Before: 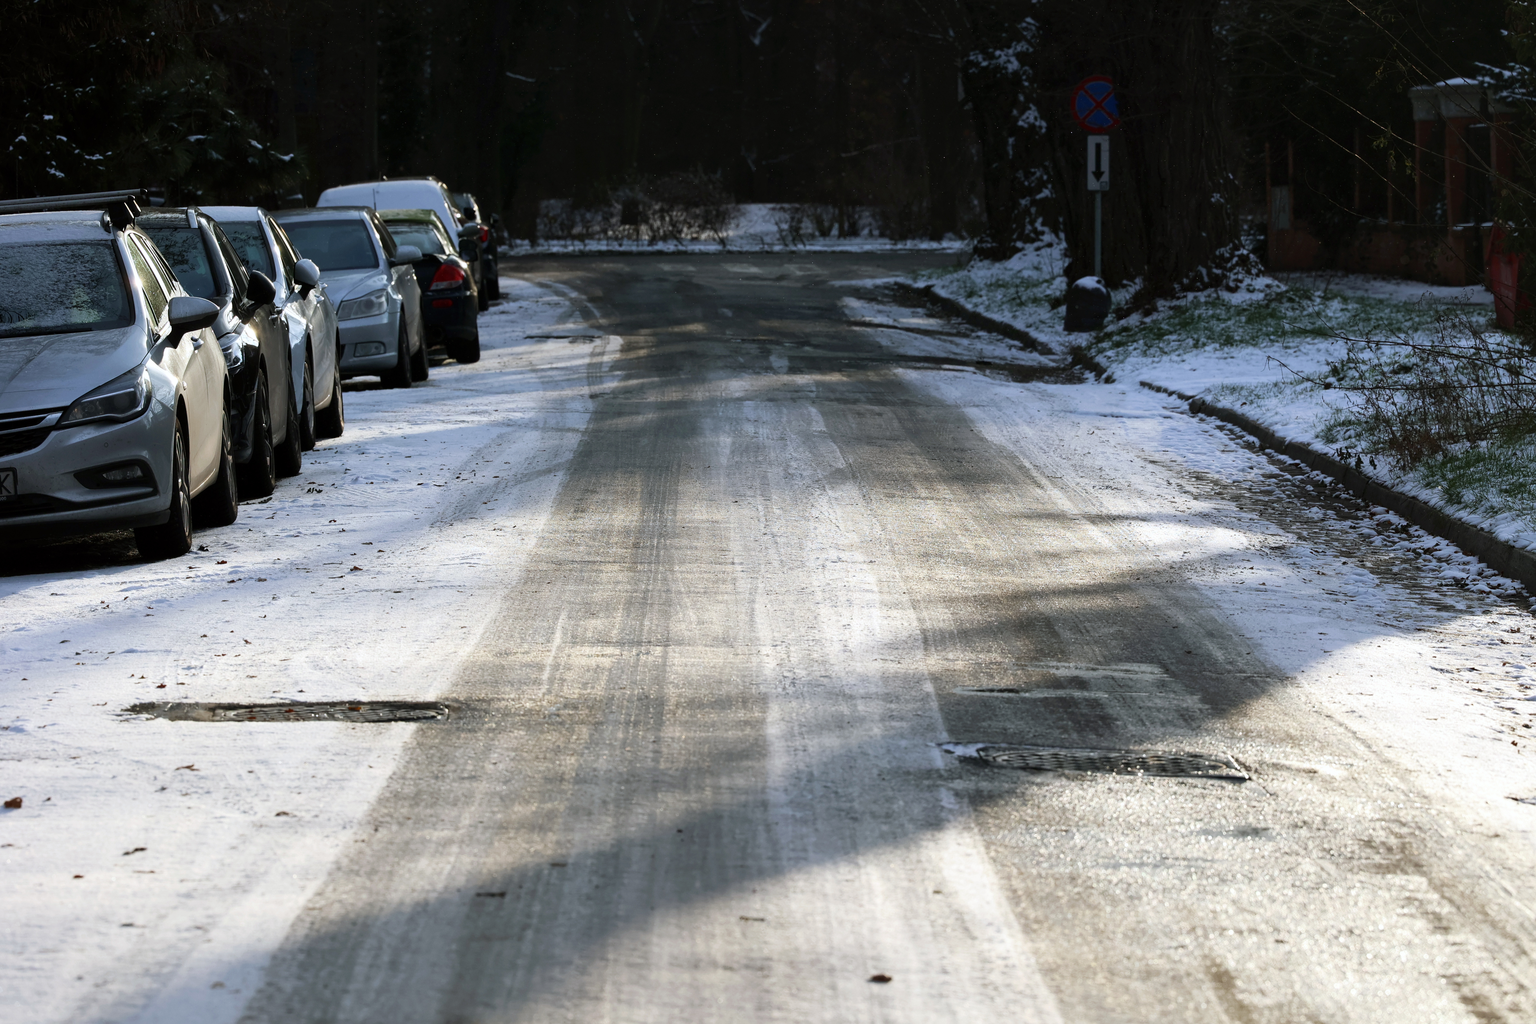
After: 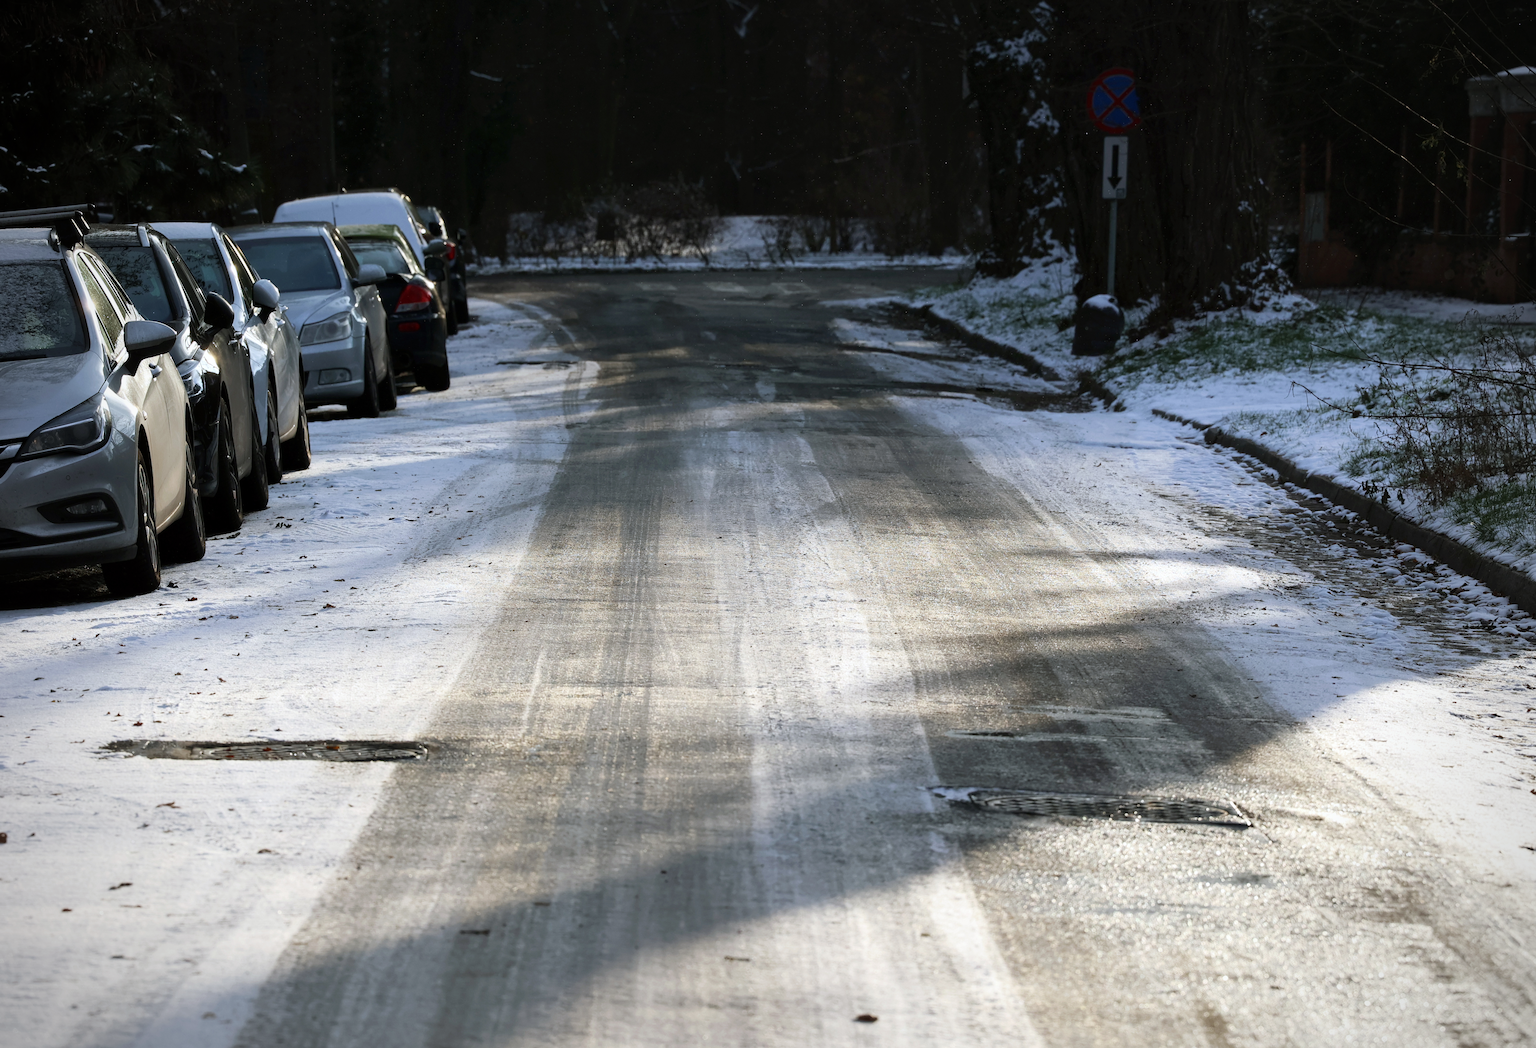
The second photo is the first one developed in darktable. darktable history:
rotate and perspective: rotation 0.074°, lens shift (vertical) 0.096, lens shift (horizontal) -0.041, crop left 0.043, crop right 0.952, crop top 0.024, crop bottom 0.979
vignetting: on, module defaults
